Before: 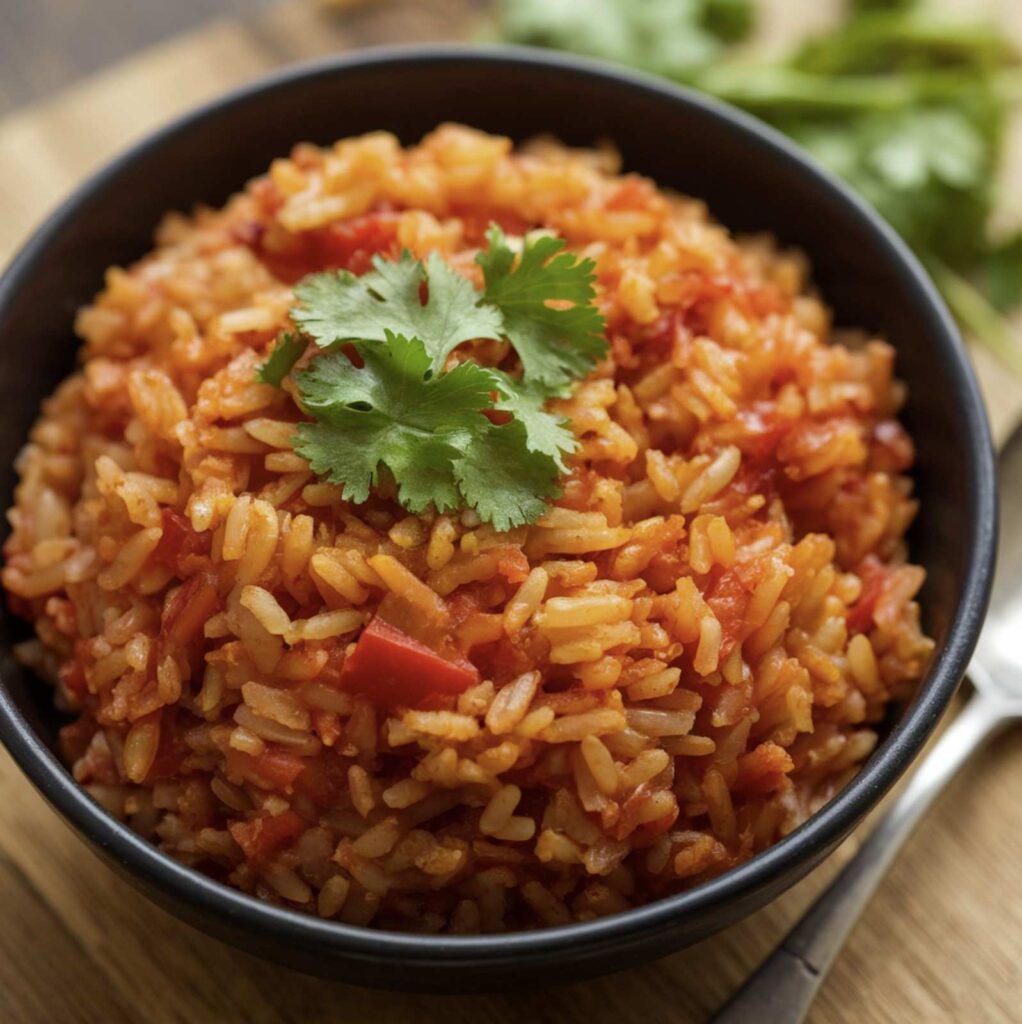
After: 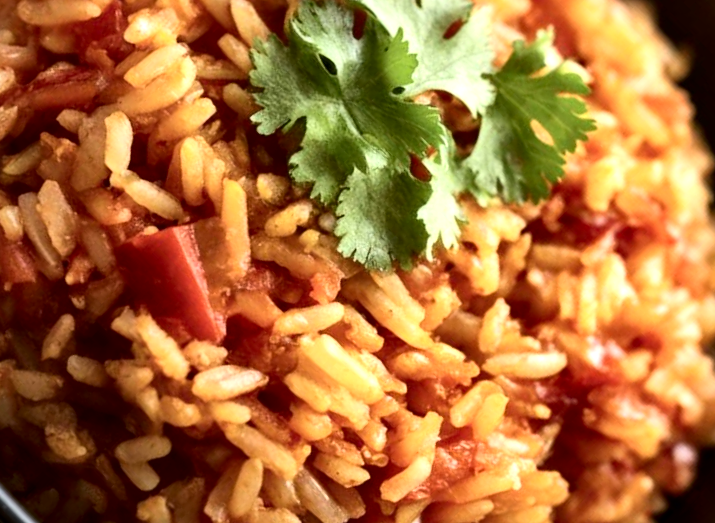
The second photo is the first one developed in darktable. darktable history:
crop and rotate: angle -44.83°, top 16.046%, right 0.941%, bottom 11.623%
contrast brightness saturation: contrast 0.223
local contrast: mode bilateral grid, contrast 20, coarseness 49, detail 178%, midtone range 0.2
tone equalizer: -8 EV -0.42 EV, -7 EV -0.357 EV, -6 EV -0.307 EV, -5 EV -0.248 EV, -3 EV 0.2 EV, -2 EV 0.348 EV, -1 EV 0.41 EV, +0 EV 0.442 EV
exposure: exposure 0.267 EV, compensate highlight preservation false
